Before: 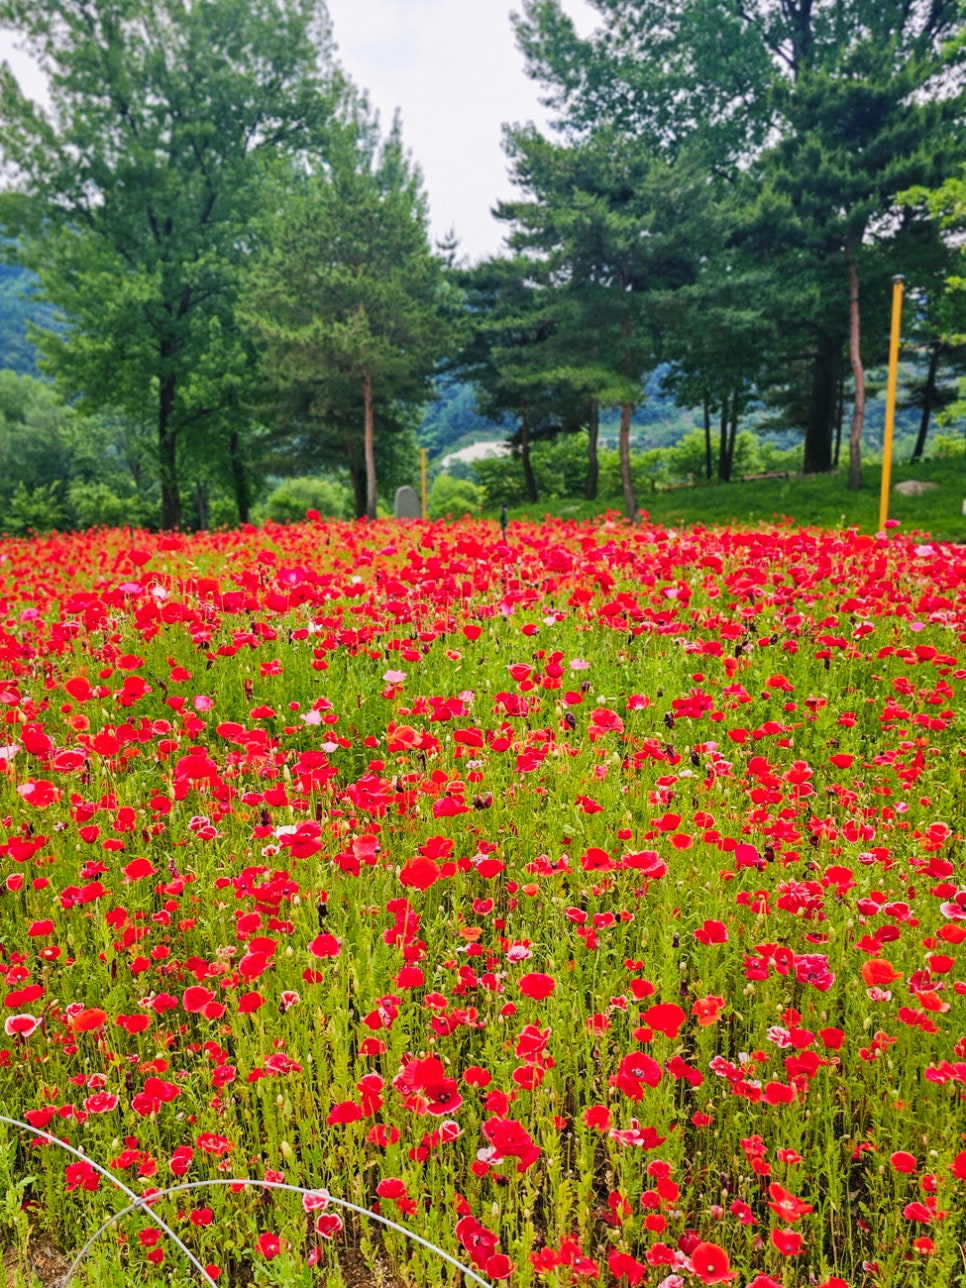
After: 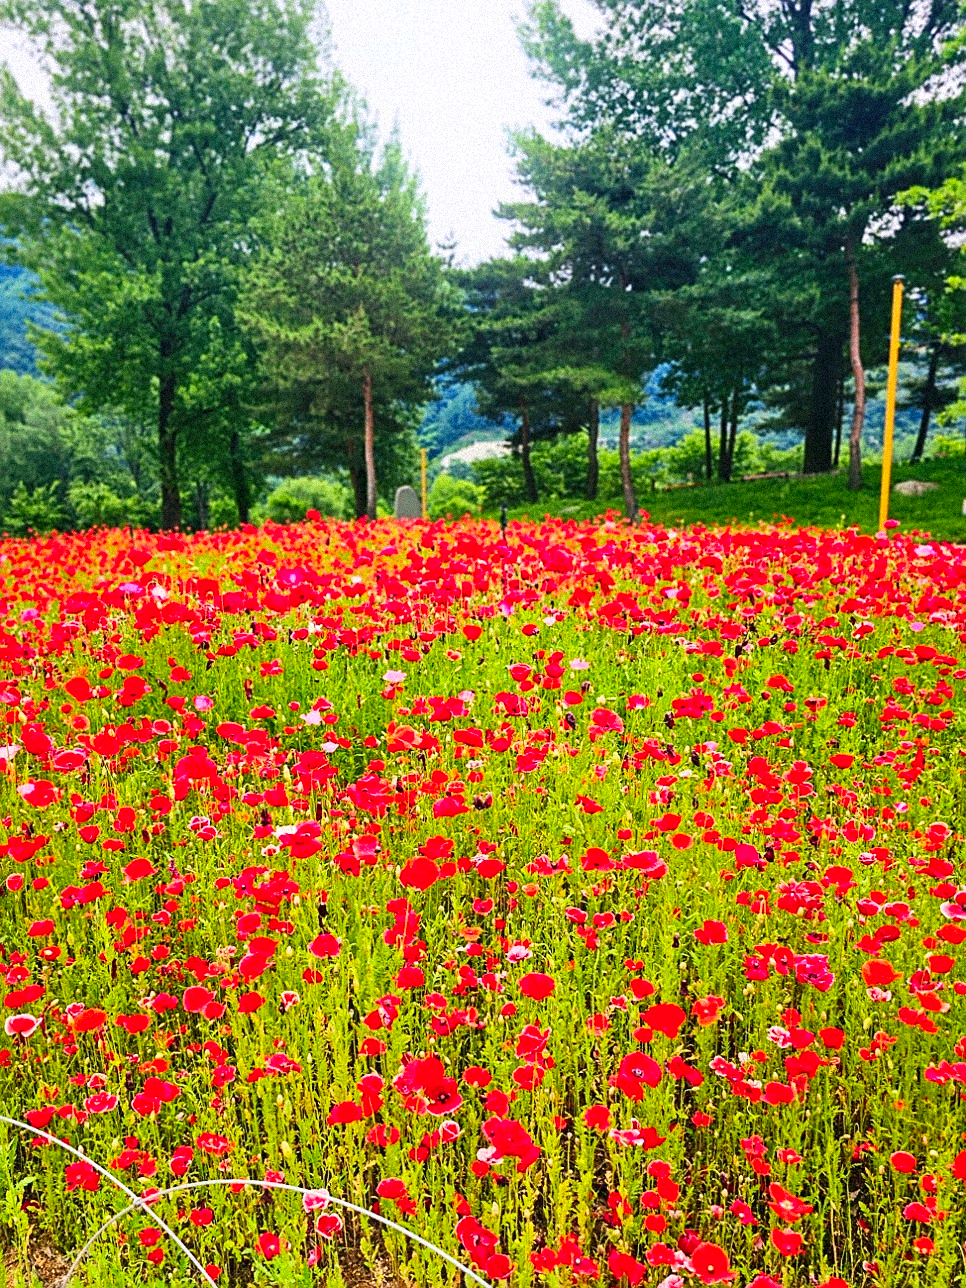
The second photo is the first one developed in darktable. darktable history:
contrast brightness saturation: contrast 0.23, brightness 0.1, saturation 0.29
grain: coarseness 9.38 ISO, strength 34.99%, mid-tones bias 0%
sharpen: amount 0.575
shadows and highlights: radius 334.93, shadows 63.48, highlights 6.06, compress 87.7%, highlights color adjustment 39.73%, soften with gaussian
bloom: size 9%, threshold 100%, strength 7%
